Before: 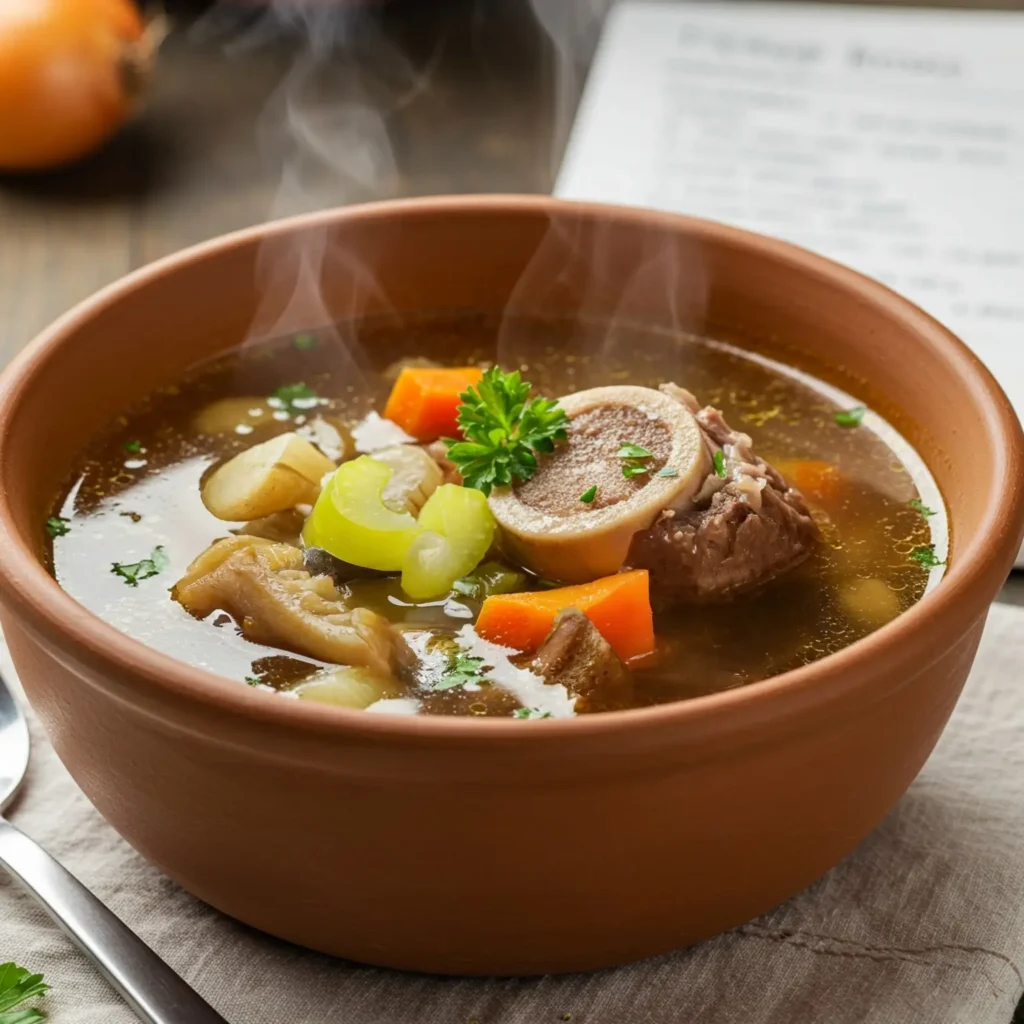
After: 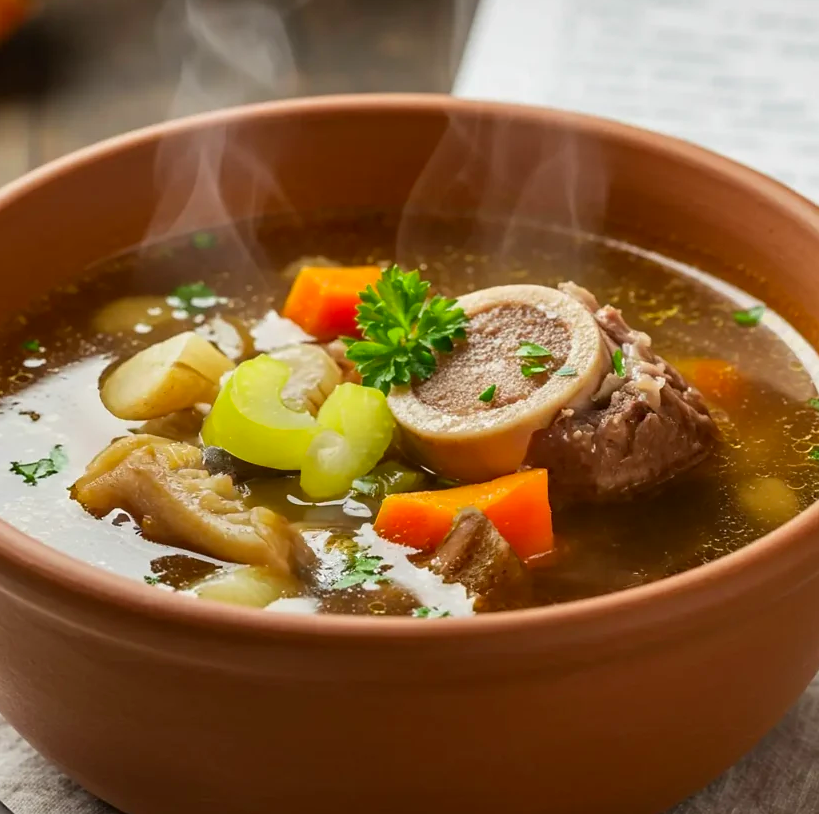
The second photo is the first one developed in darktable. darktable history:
sharpen: radius 0.999, threshold 1.123
color correction: highlights b* 0.006, saturation 1.13
crop and rotate: left 9.96%, top 9.924%, right 9.97%, bottom 10.506%
